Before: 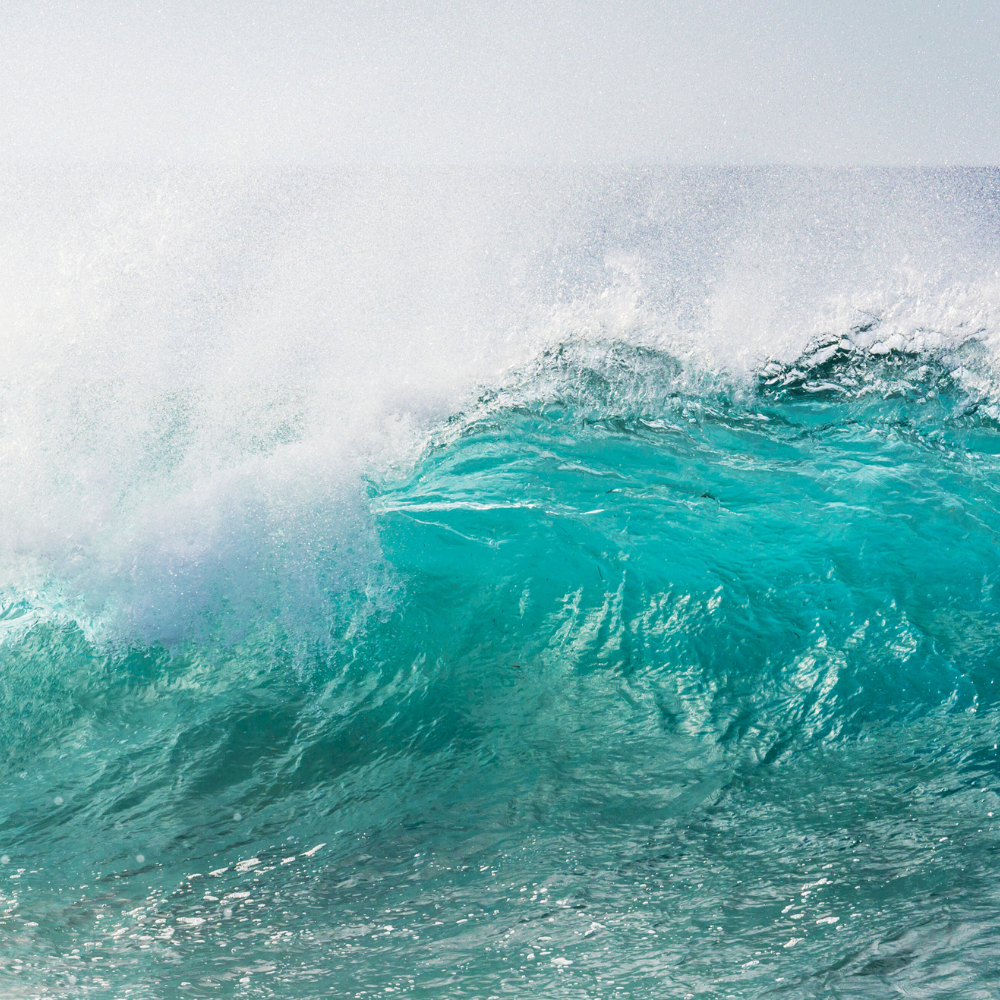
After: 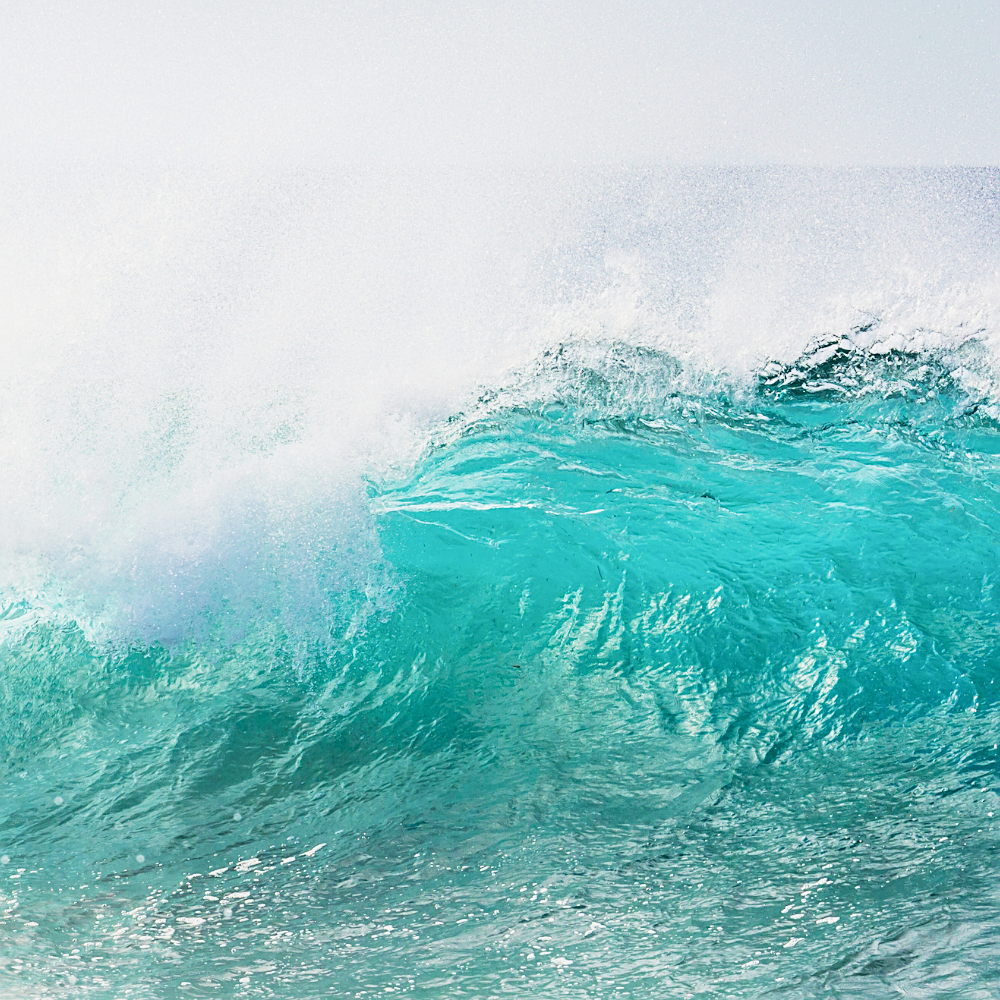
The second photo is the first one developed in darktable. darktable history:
exposure: black level correction 0, exposure 0.7 EV, compensate exposure bias true, compensate highlight preservation false
filmic rgb: black relative exposure -8.15 EV, white relative exposure 3.76 EV, hardness 4.46
sharpen: on, module defaults
